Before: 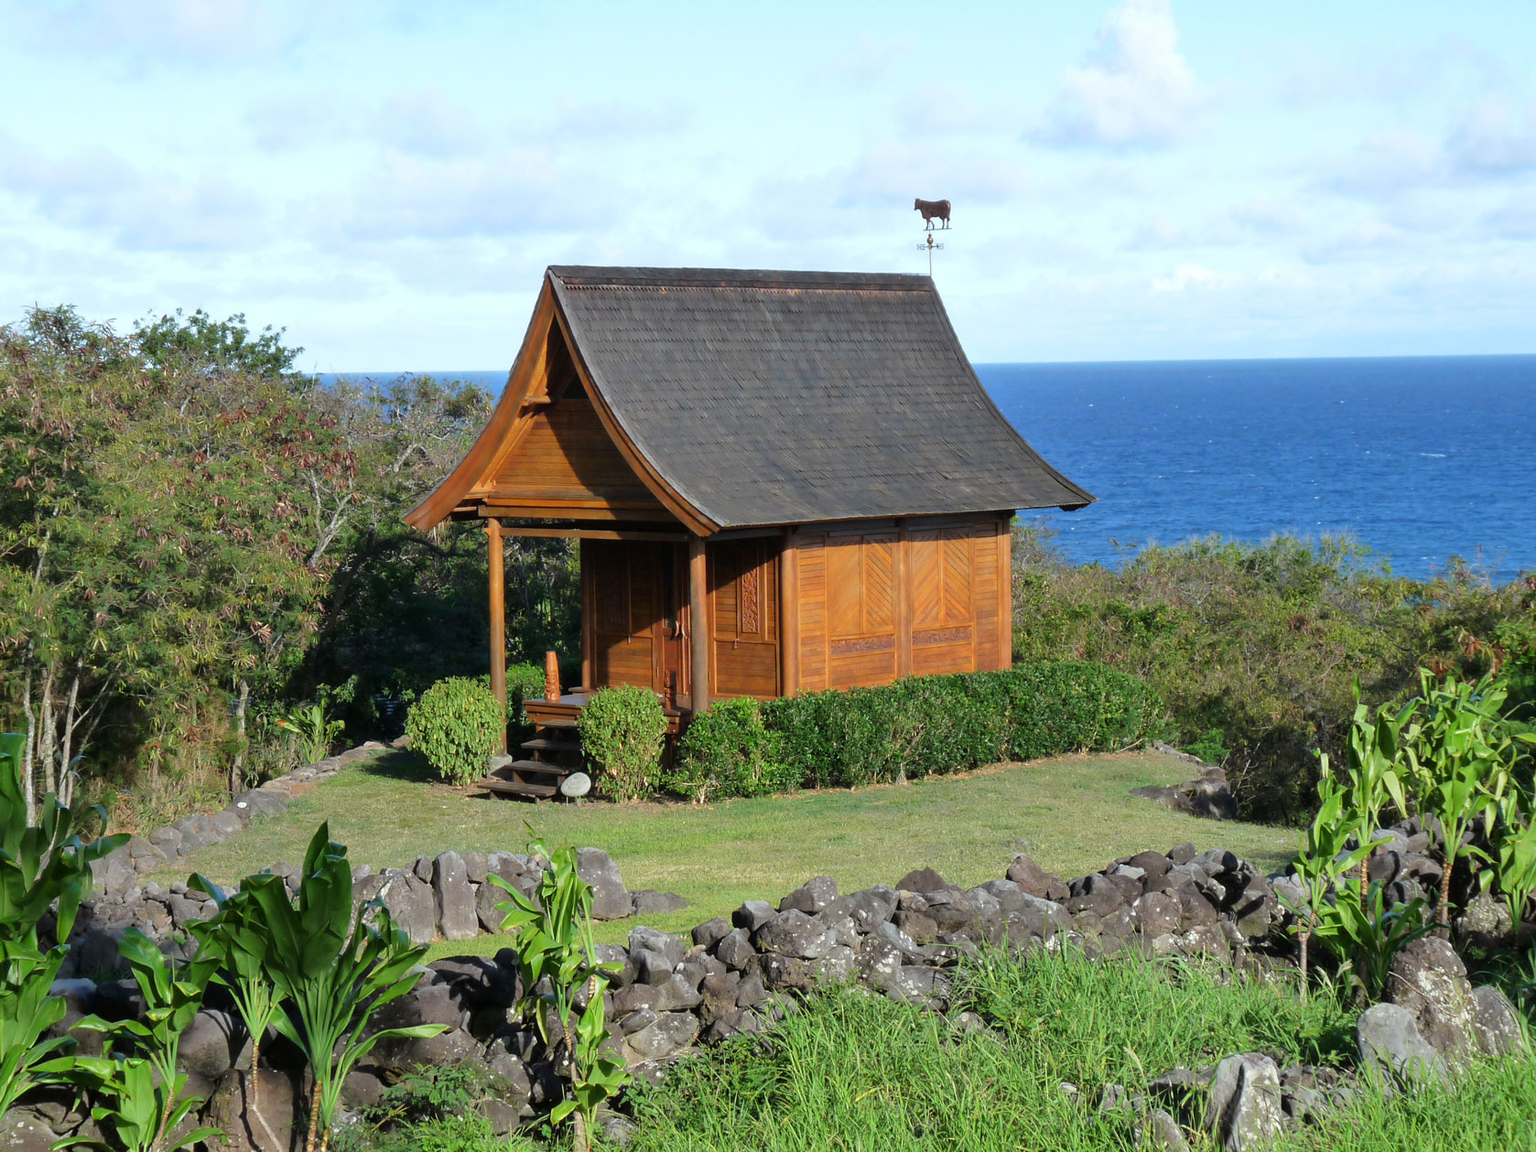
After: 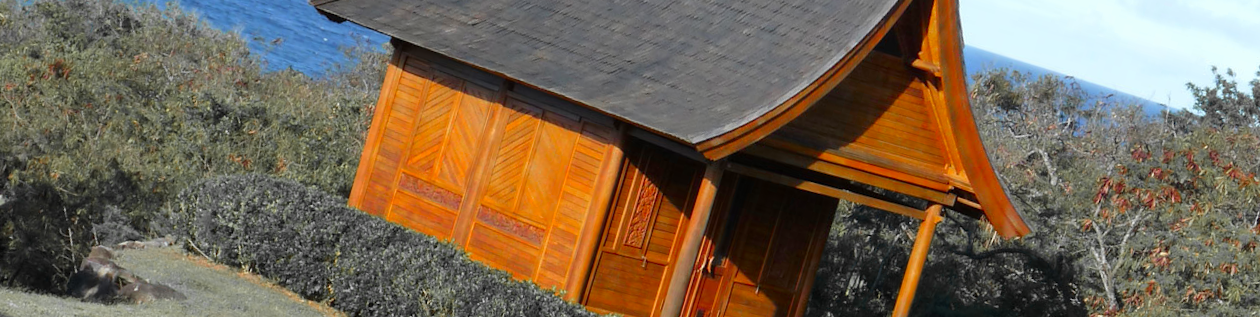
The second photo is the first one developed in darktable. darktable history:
color zones: curves: ch1 [(0, 0.679) (0.143, 0.647) (0.286, 0.261) (0.378, -0.011) (0.571, 0.396) (0.714, 0.399) (0.857, 0.406) (1, 0.679)]
crop and rotate: angle 16.12°, top 30.835%, bottom 35.653%
contrast brightness saturation: contrast 0.04, saturation 0.16
